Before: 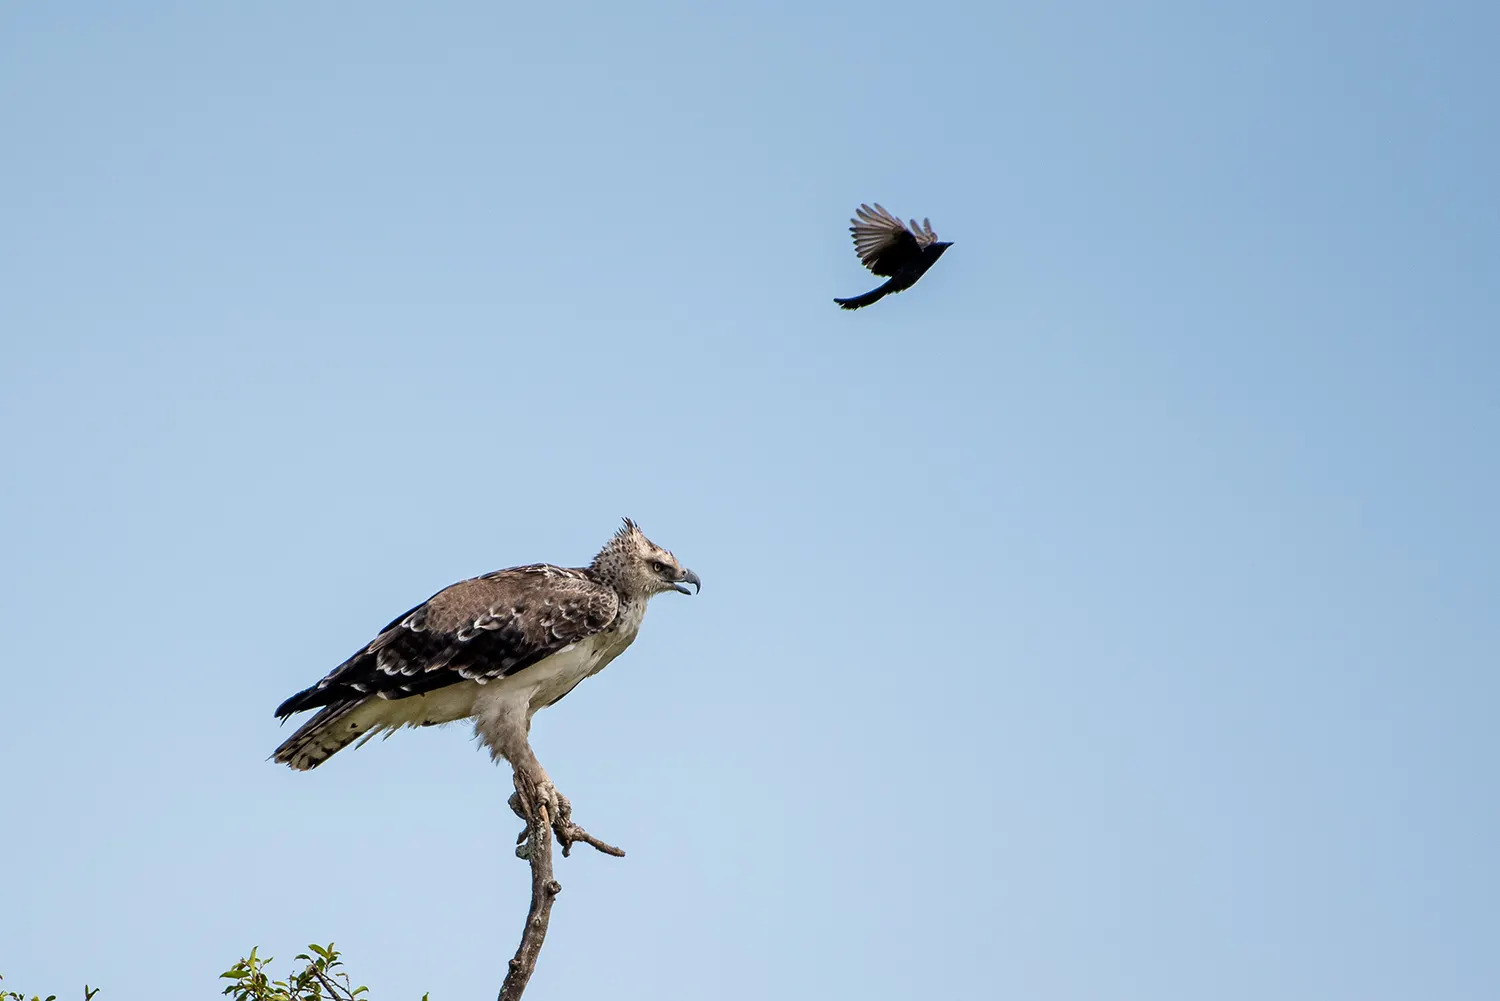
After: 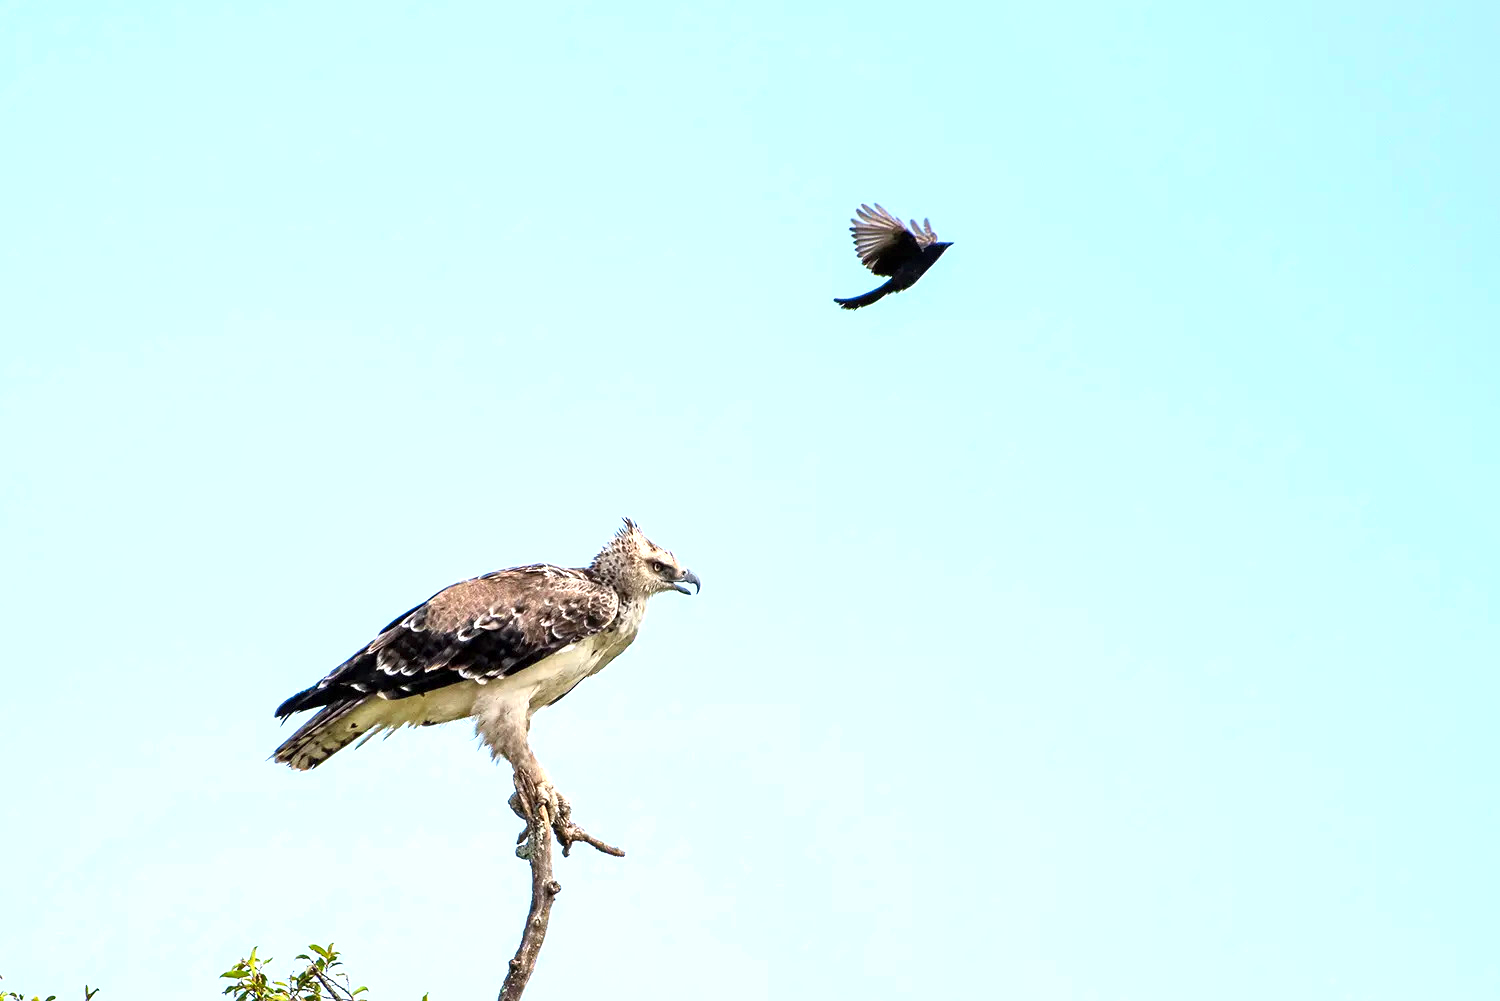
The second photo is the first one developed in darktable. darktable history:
exposure: black level correction 0, exposure 1 EV, compensate highlight preservation false
local contrast: mode bilateral grid, contrast 25, coarseness 60, detail 151%, midtone range 0.2
contrast brightness saturation: contrast 0.2, brightness 0.16, saturation 0.22
